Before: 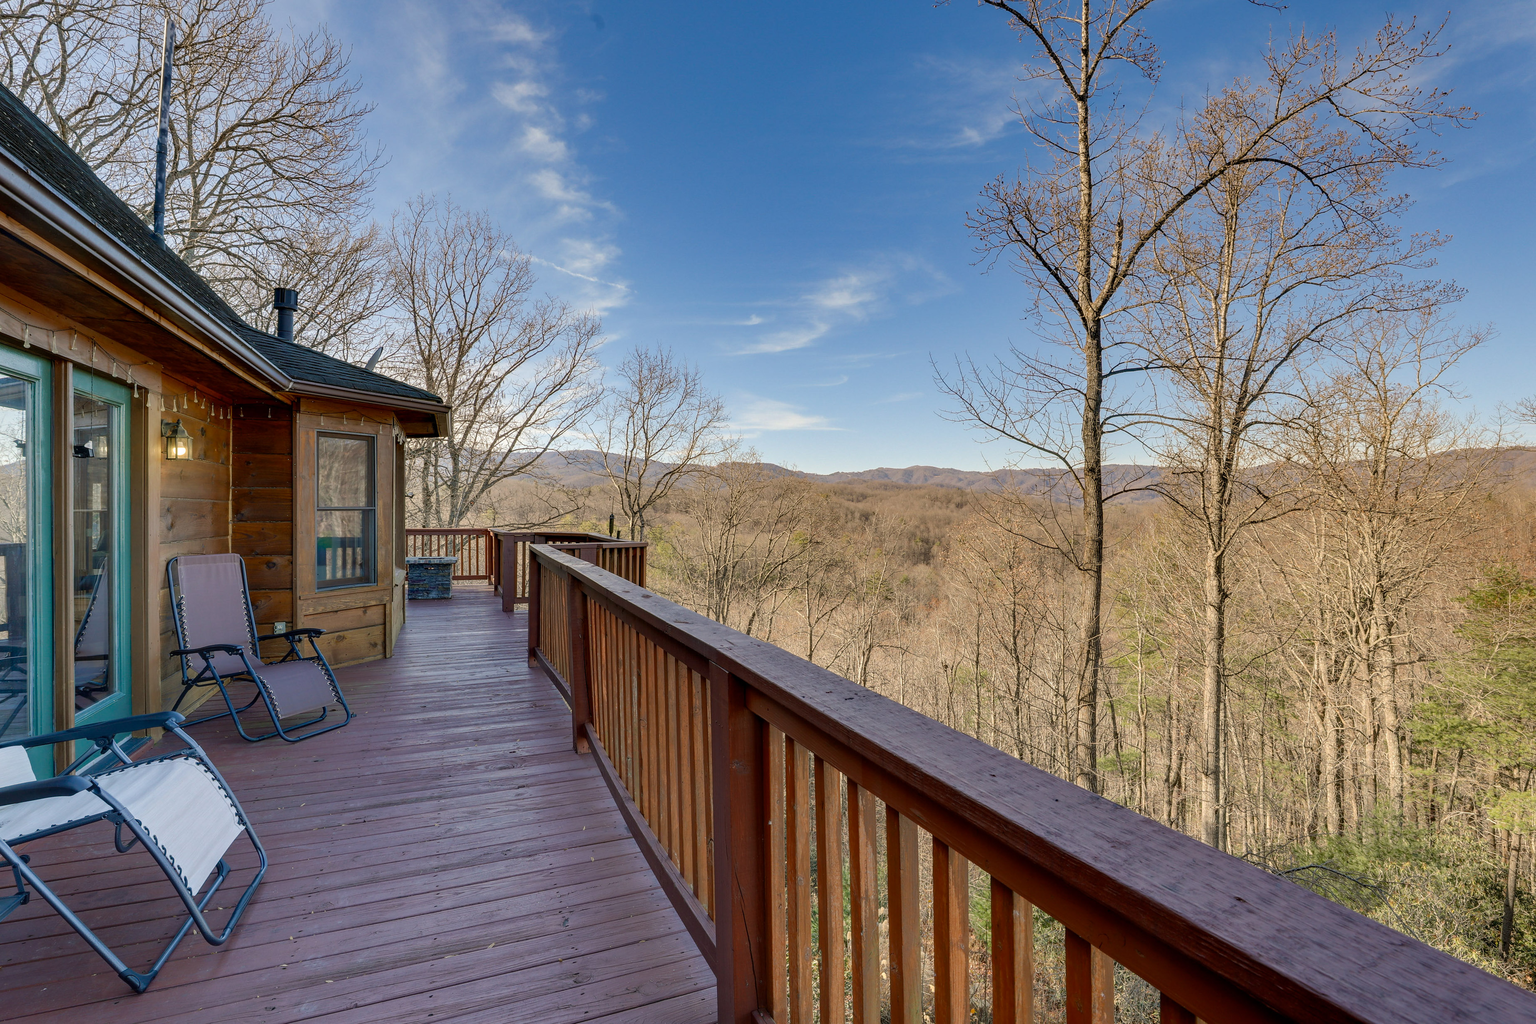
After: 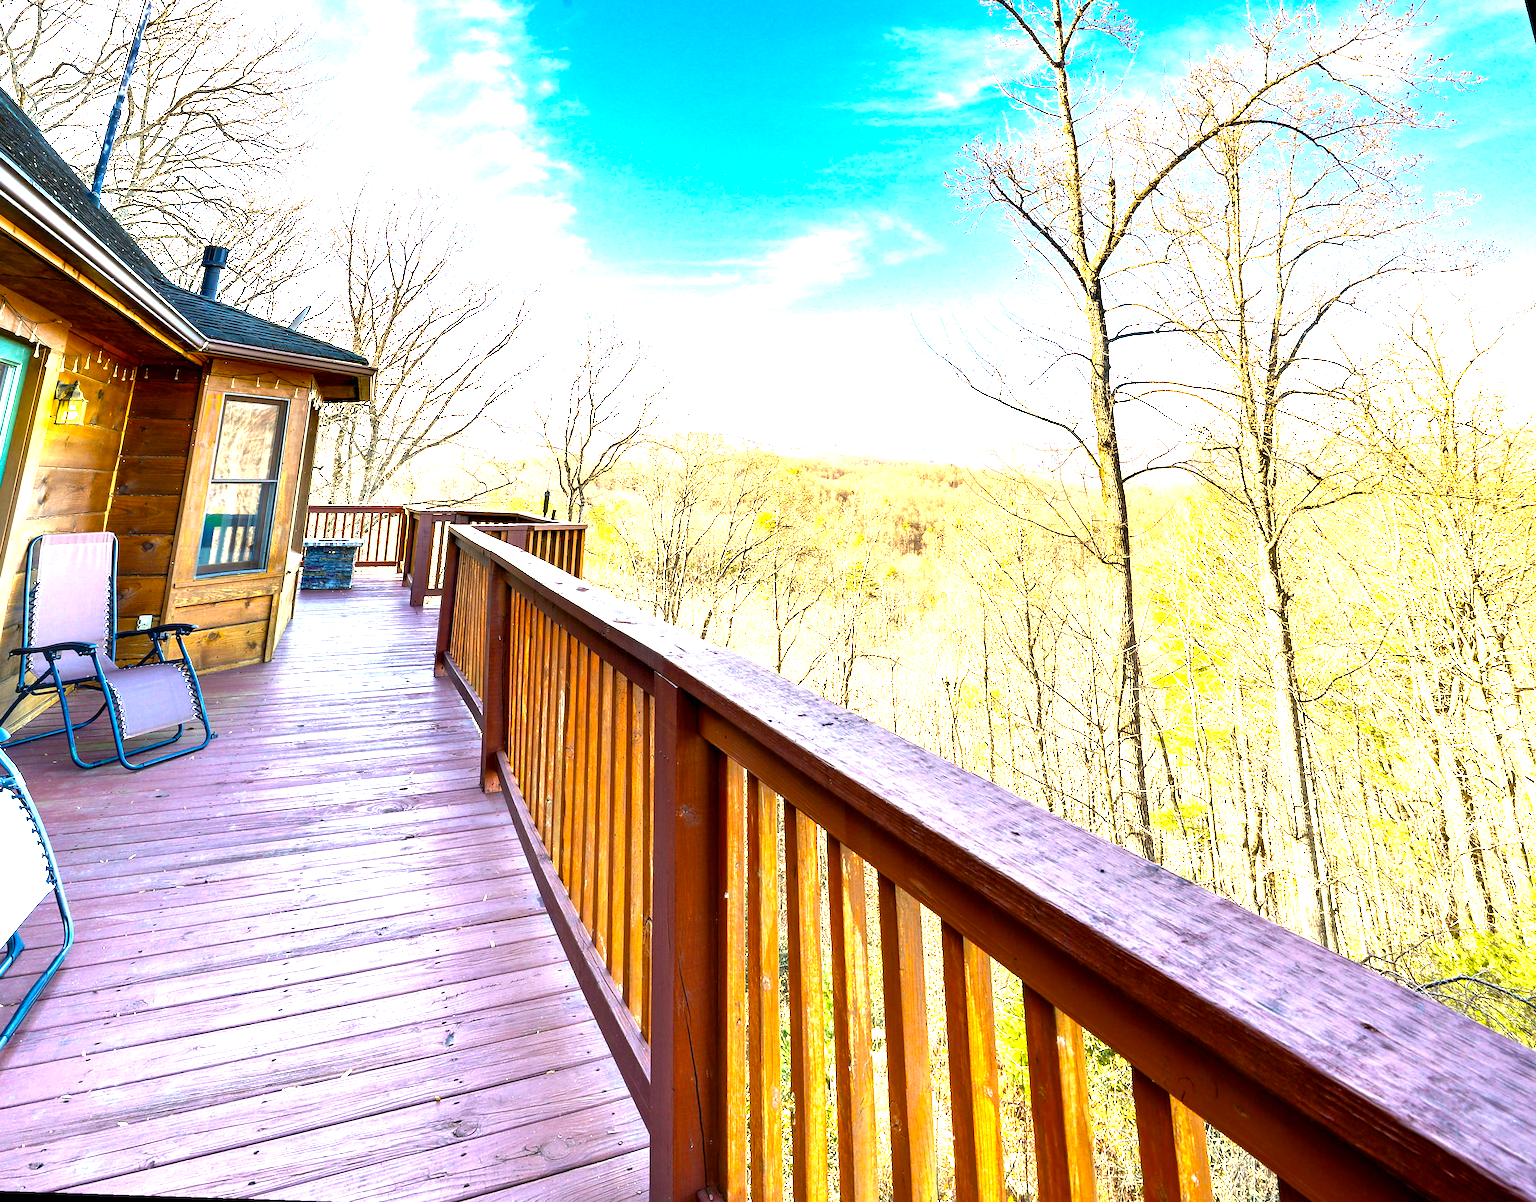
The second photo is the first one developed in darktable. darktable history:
color balance rgb: perceptual saturation grading › global saturation 25%, perceptual brilliance grading › global brilliance 35%, perceptual brilliance grading › highlights 50%, perceptual brilliance grading › mid-tones 60%, perceptual brilliance grading › shadows 35%, global vibrance 20%
rotate and perspective: rotation 0.72°, lens shift (vertical) -0.352, lens shift (horizontal) -0.051, crop left 0.152, crop right 0.859, crop top 0.019, crop bottom 0.964
